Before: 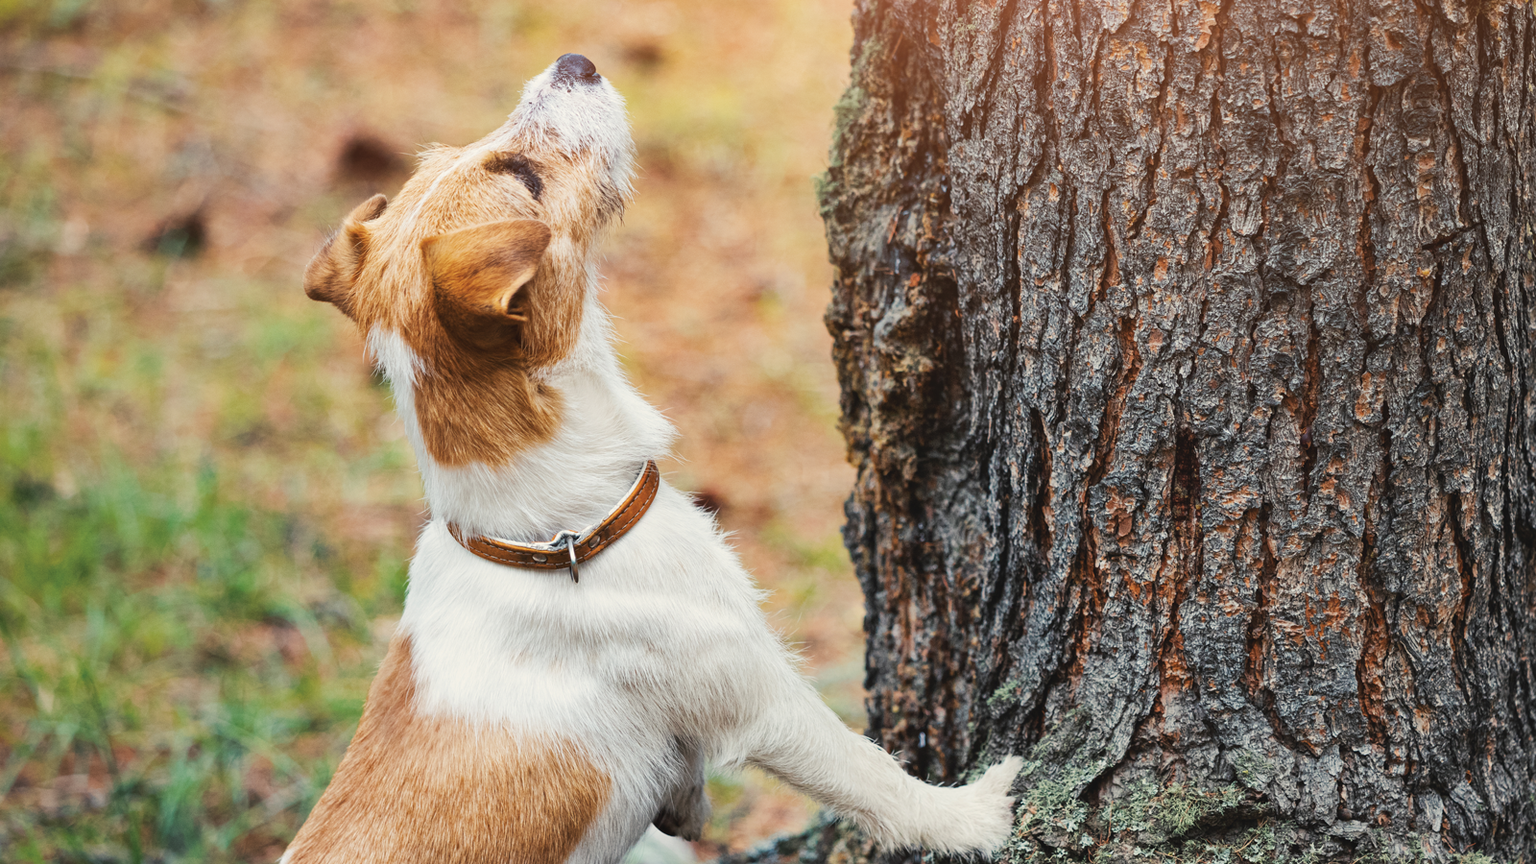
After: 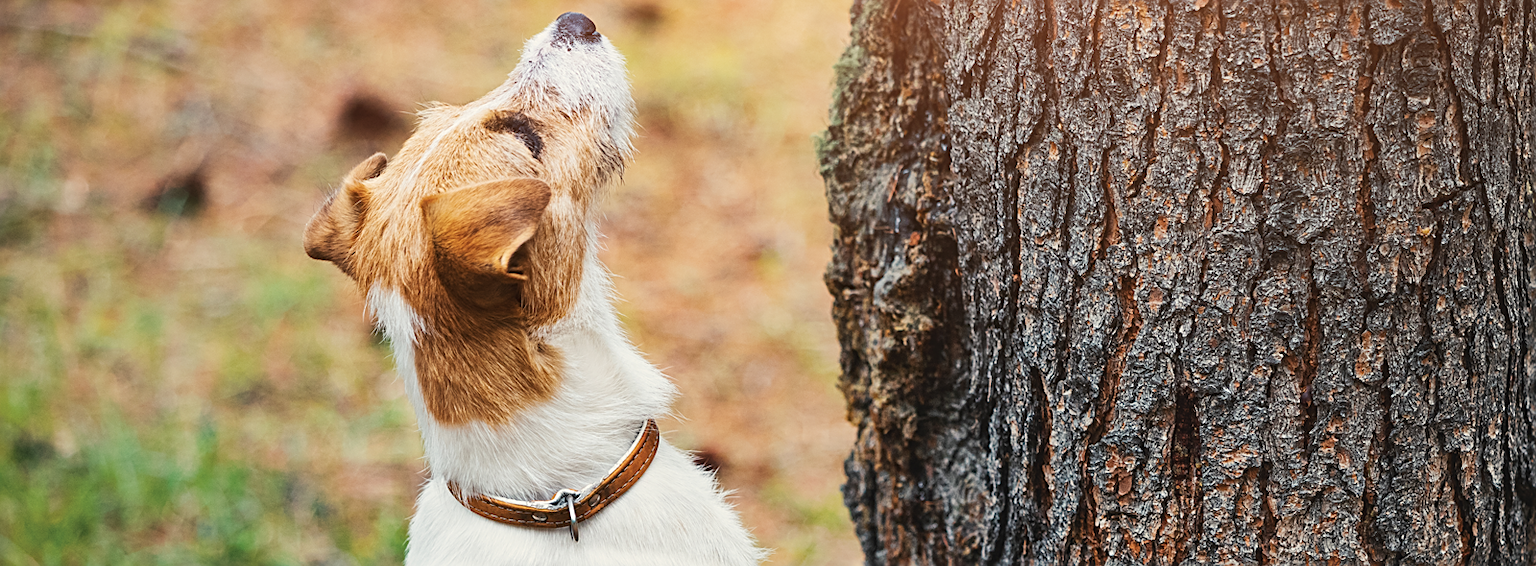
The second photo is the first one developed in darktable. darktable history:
contrast brightness saturation: contrast 0.08, saturation 0.02
crop and rotate: top 4.848%, bottom 29.503%
sharpen: on, module defaults
